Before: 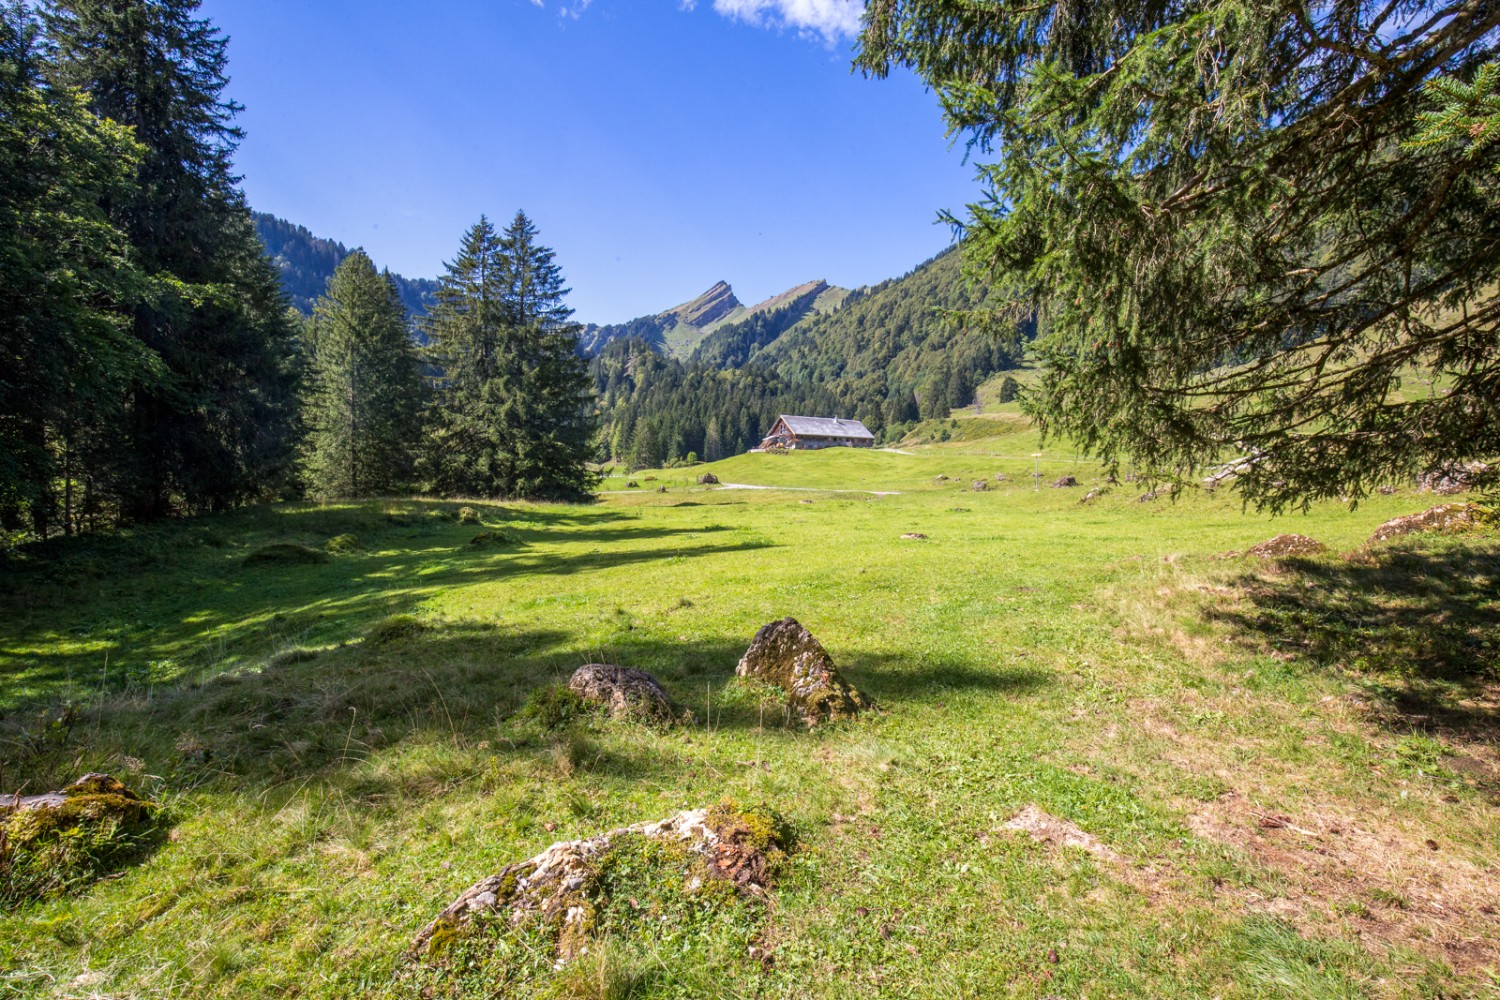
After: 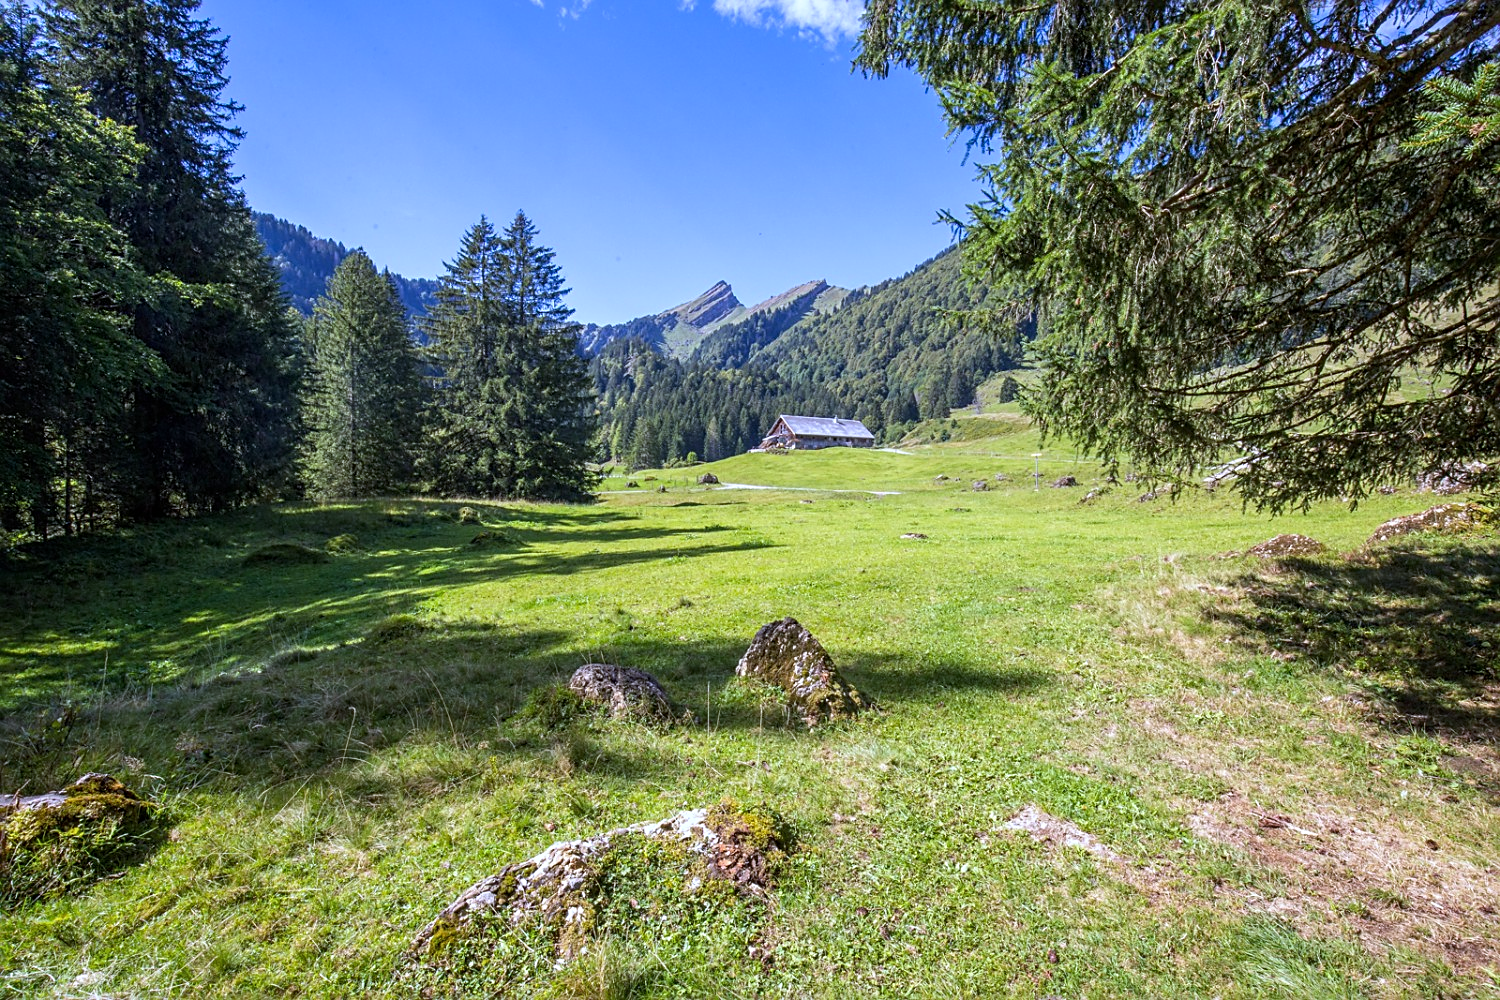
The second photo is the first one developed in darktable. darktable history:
white balance: red 0.948, green 1.02, blue 1.176
sharpen: on, module defaults
